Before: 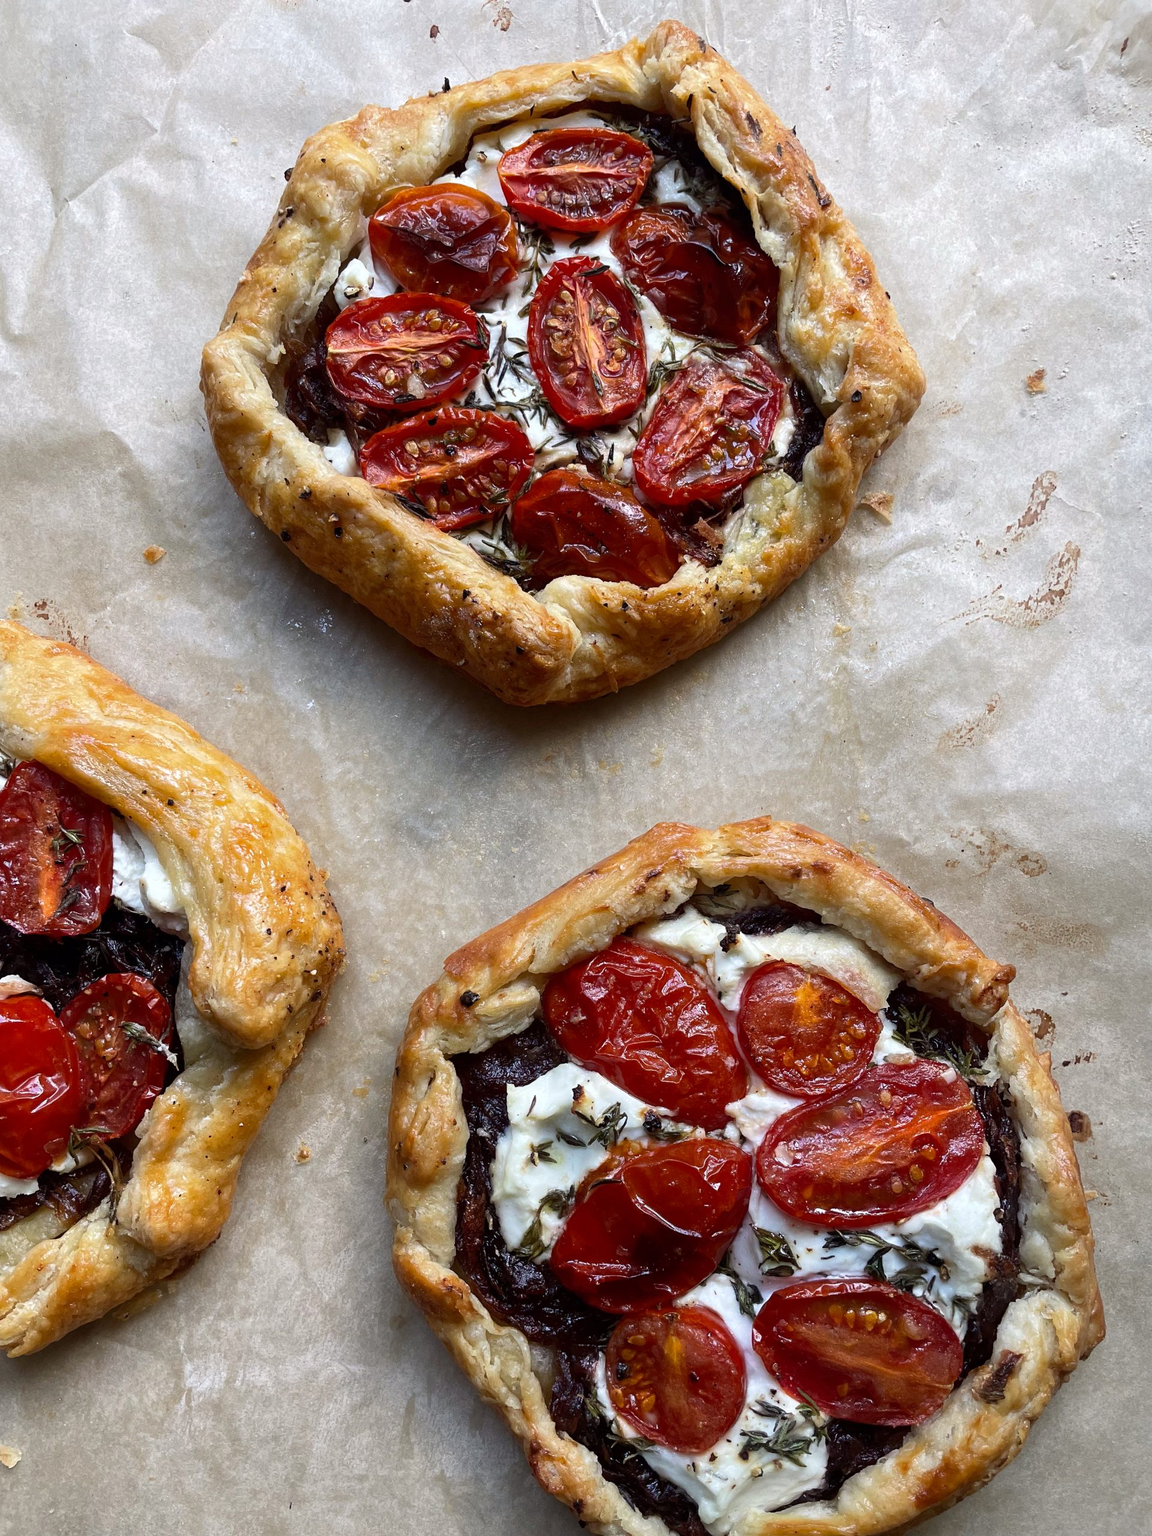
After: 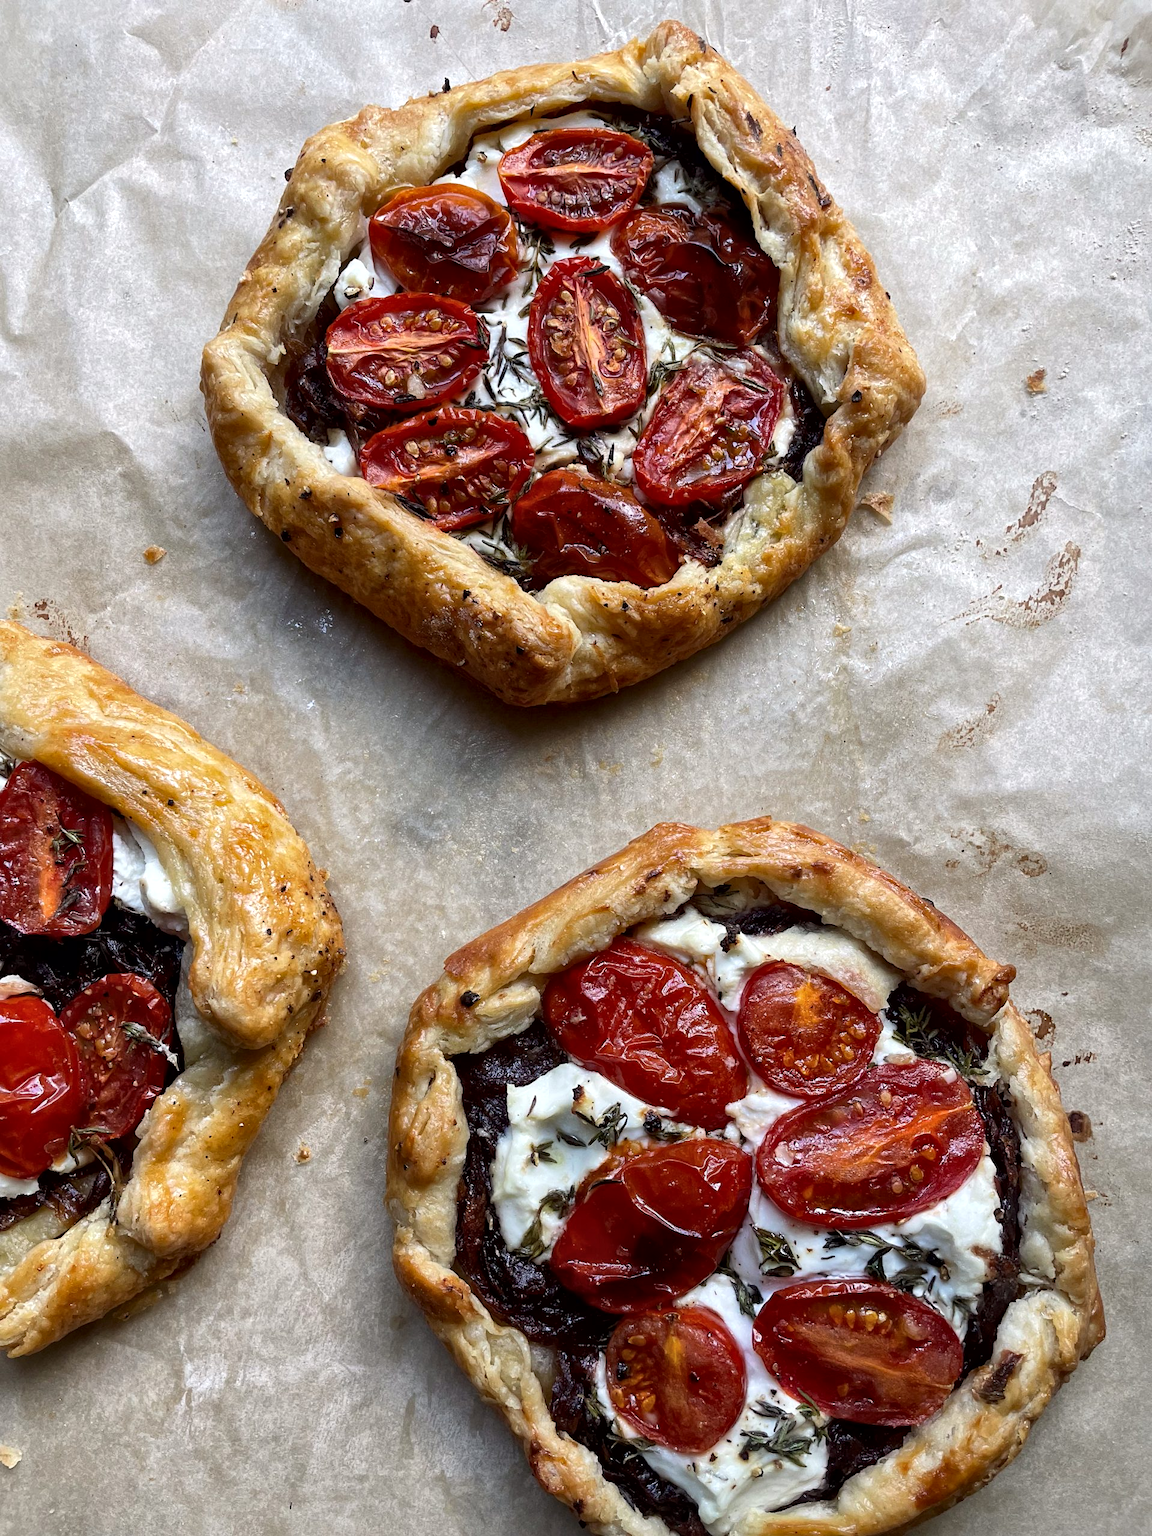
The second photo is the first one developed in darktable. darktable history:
local contrast: mode bilateral grid, contrast 21, coarseness 49, detail 144%, midtone range 0.2
